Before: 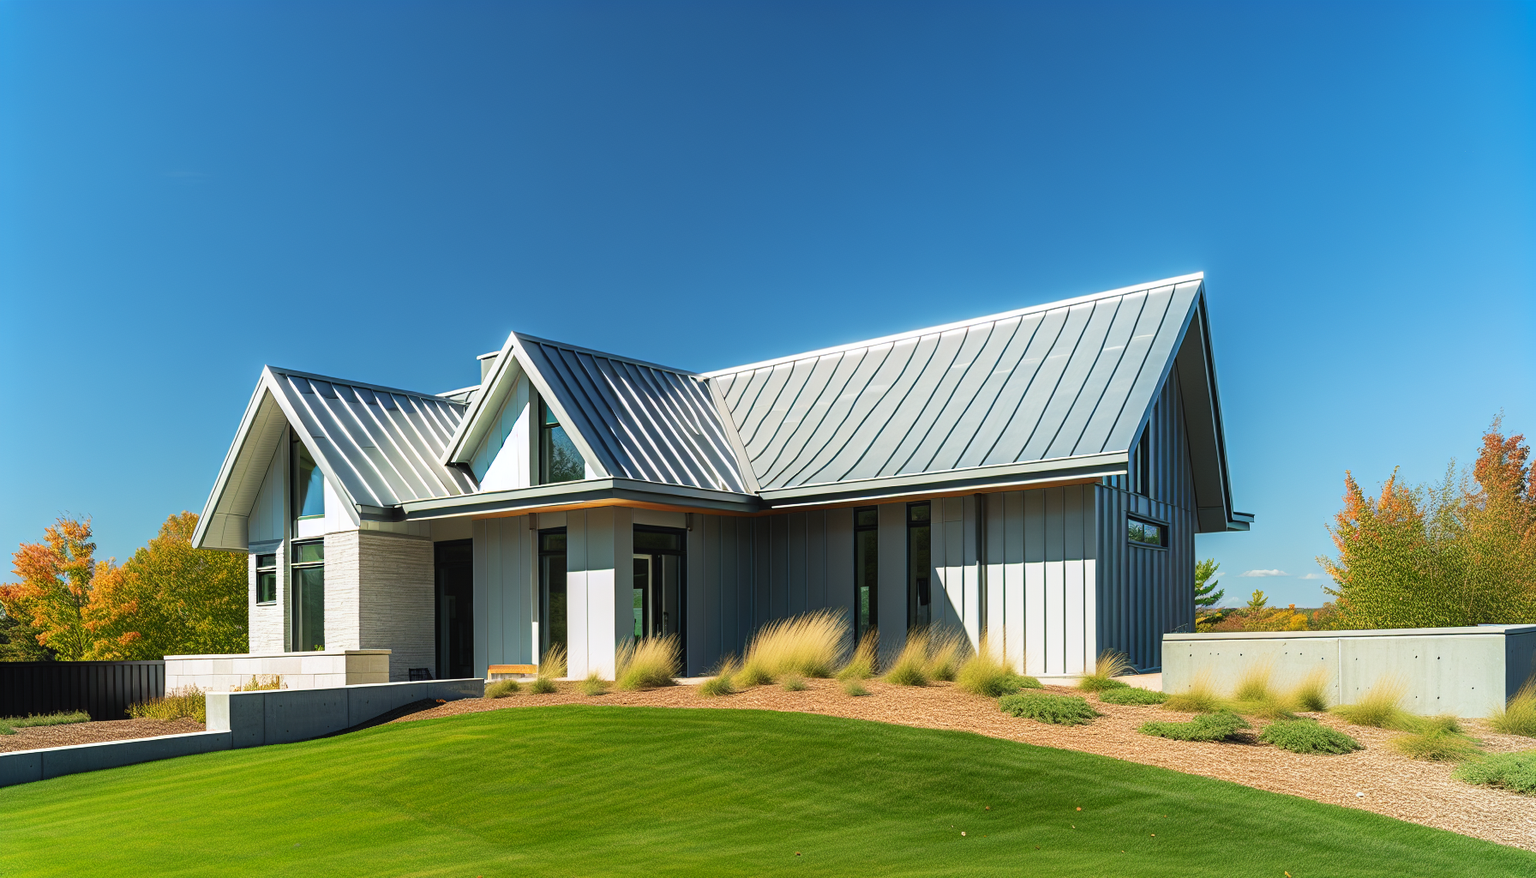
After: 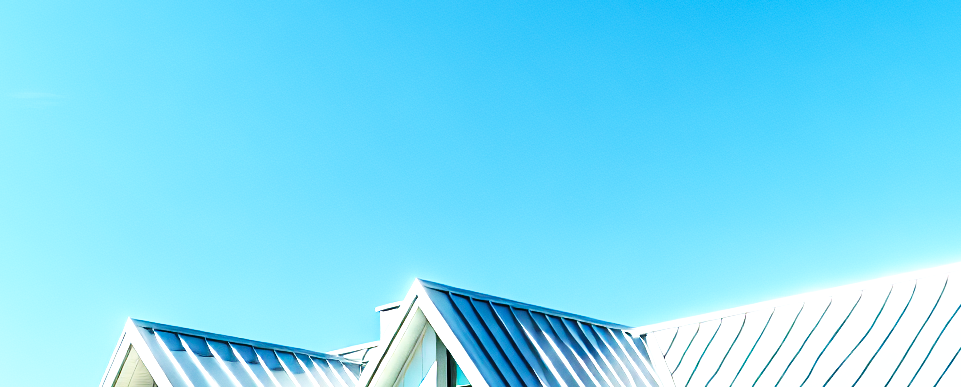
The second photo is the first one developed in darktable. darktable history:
contrast brightness saturation: saturation -0.05
exposure: exposure 0.6 EV, compensate highlight preservation false
base curve: curves: ch0 [(0, 0) (0.007, 0.004) (0.027, 0.03) (0.046, 0.07) (0.207, 0.54) (0.442, 0.872) (0.673, 0.972) (1, 1)], preserve colors none
local contrast: mode bilateral grid, contrast 20, coarseness 50, detail 120%, midtone range 0.2
crop: left 10.121%, top 10.631%, right 36.218%, bottom 51.526%
color calibration: illuminant Planckian (black body), x 0.368, y 0.361, temperature 4275.92 K
